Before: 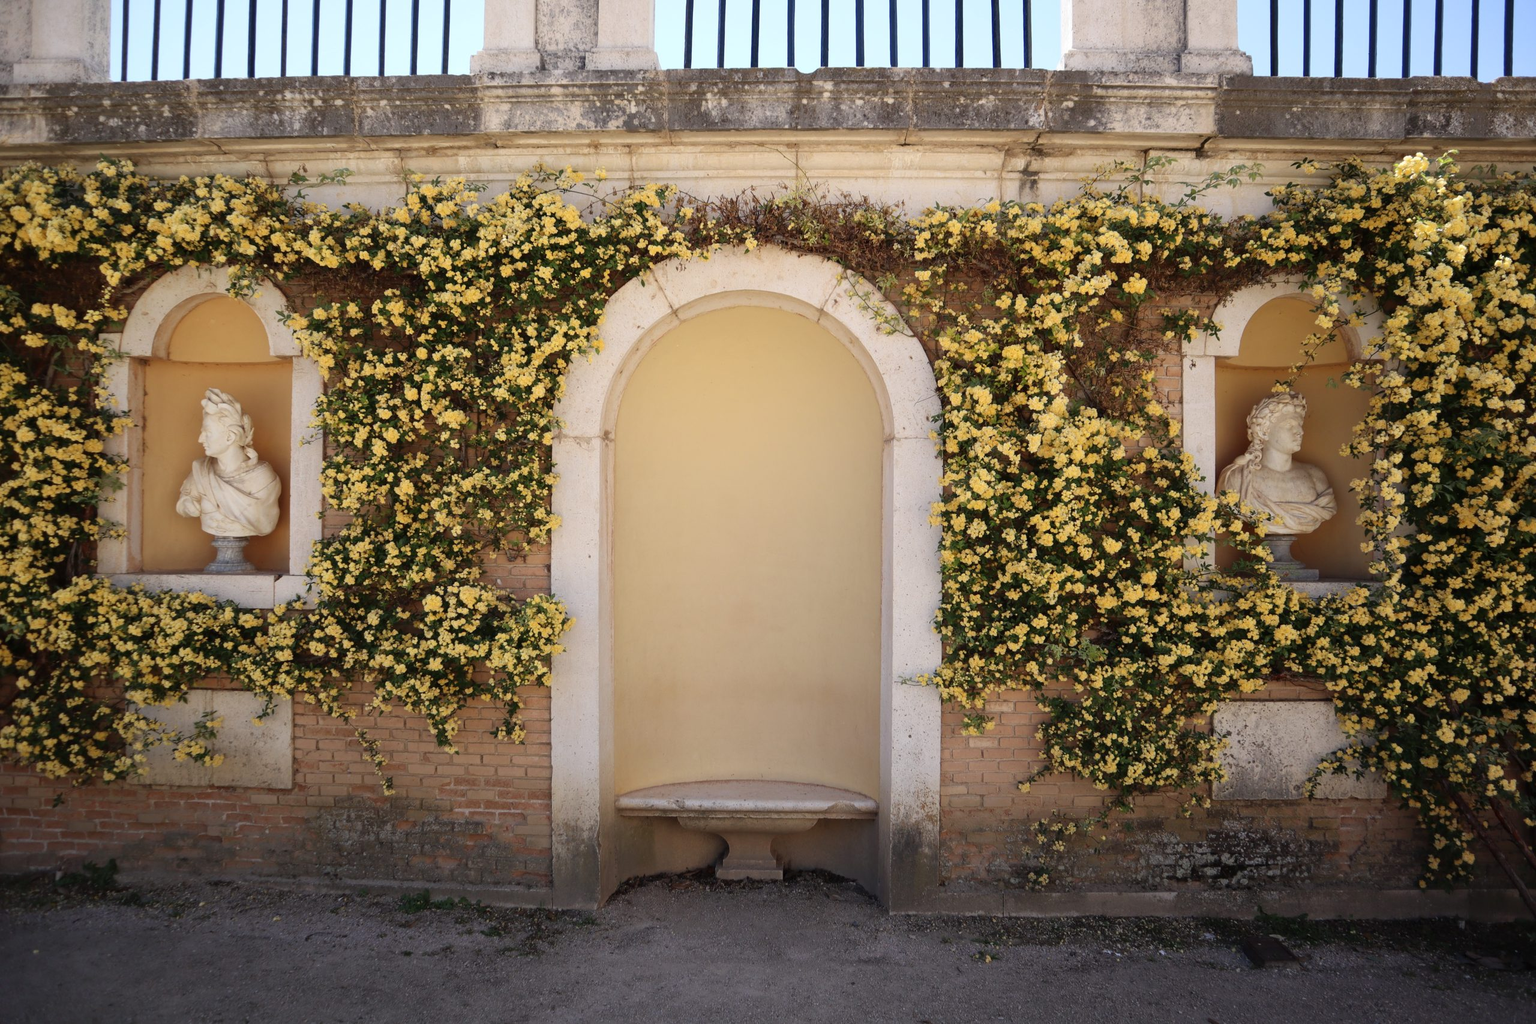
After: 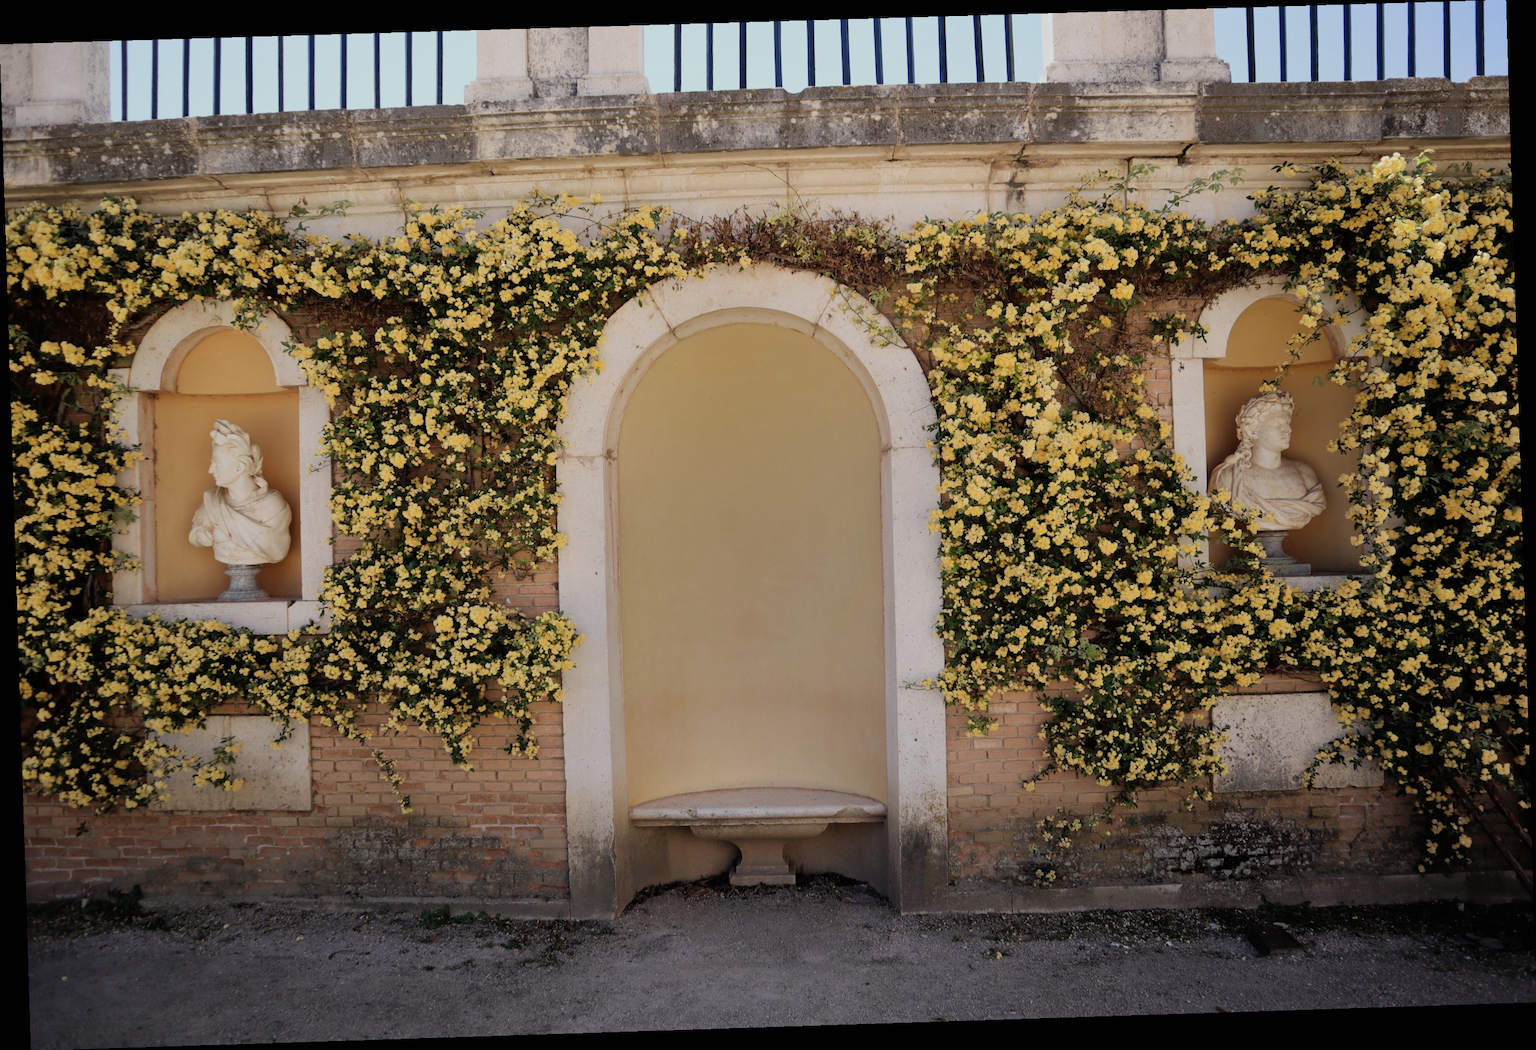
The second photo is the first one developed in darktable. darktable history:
shadows and highlights: shadows 20.91, highlights -82.73, soften with gaussian
filmic rgb: hardness 4.17
rotate and perspective: rotation -1.77°, lens shift (horizontal) 0.004, automatic cropping off
